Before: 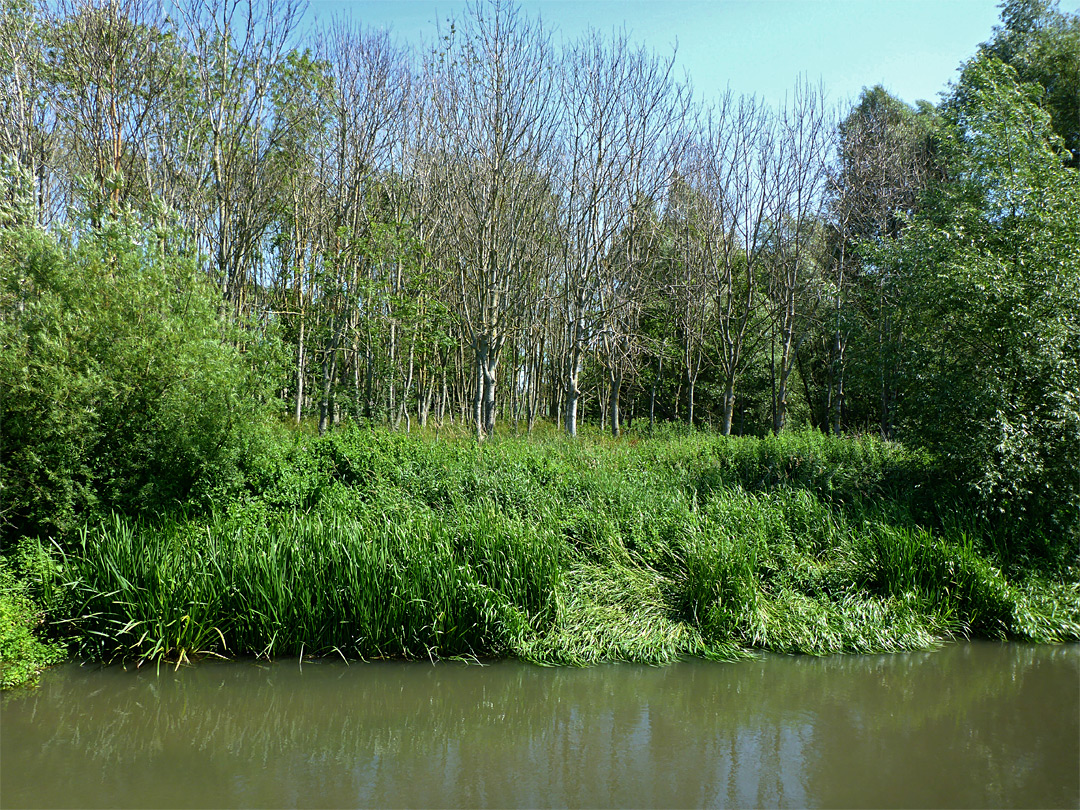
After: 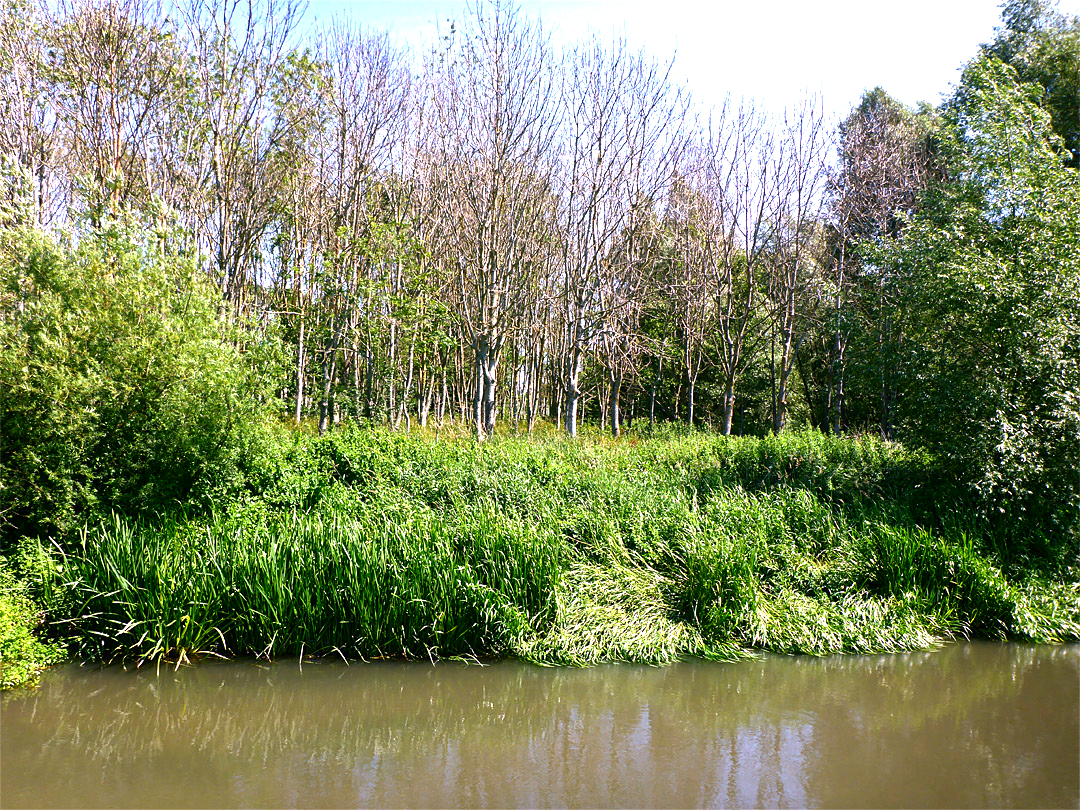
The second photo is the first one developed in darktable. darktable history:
exposure: exposure 0.999 EV, compensate highlight preservation false
contrast equalizer: y [[0.5, 0.5, 0.478, 0.5, 0.5, 0.5], [0.5 ×6], [0.5 ×6], [0 ×6], [0 ×6]]
contrast brightness saturation: contrast 0.07, brightness -0.13, saturation 0.06
white balance: red 1.188, blue 1.11
